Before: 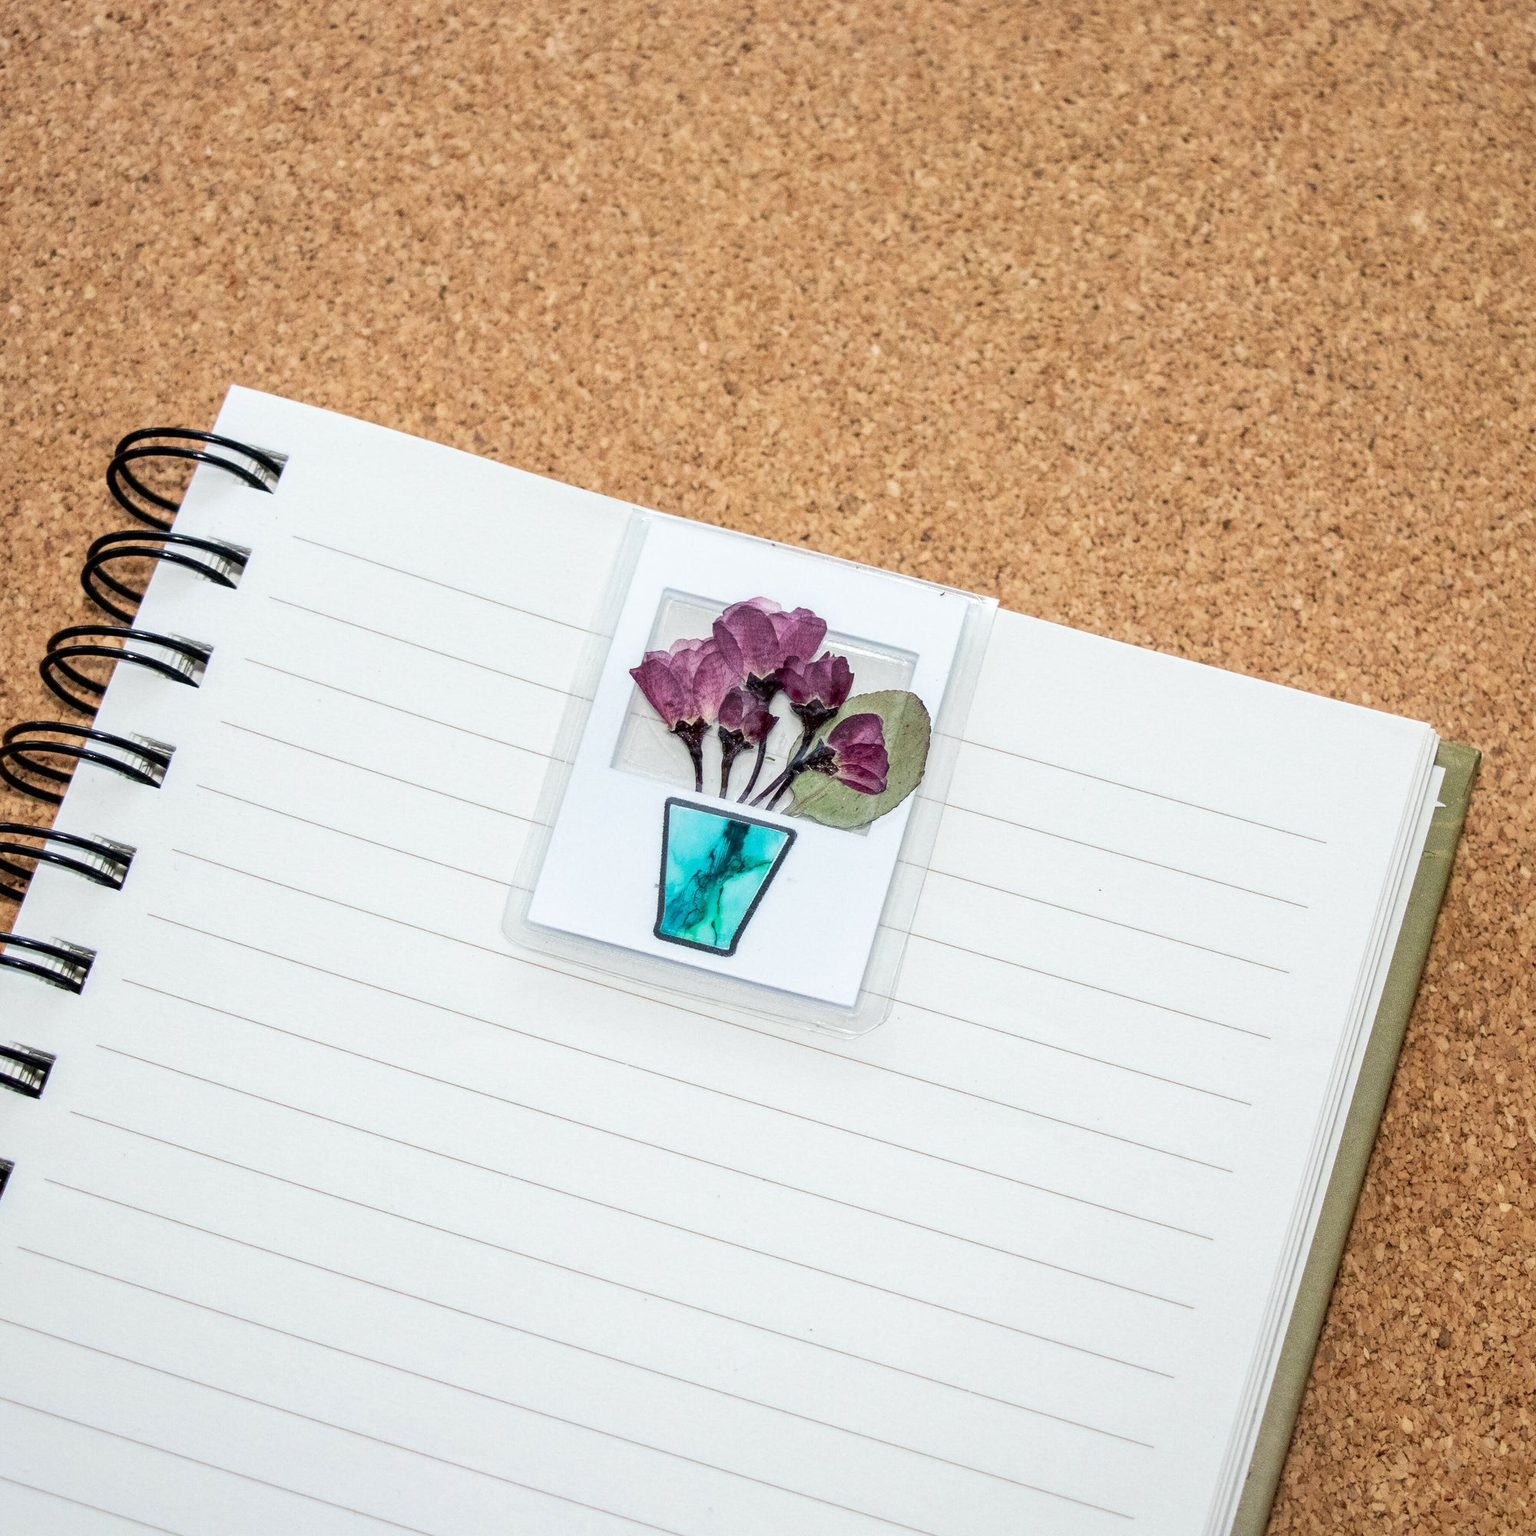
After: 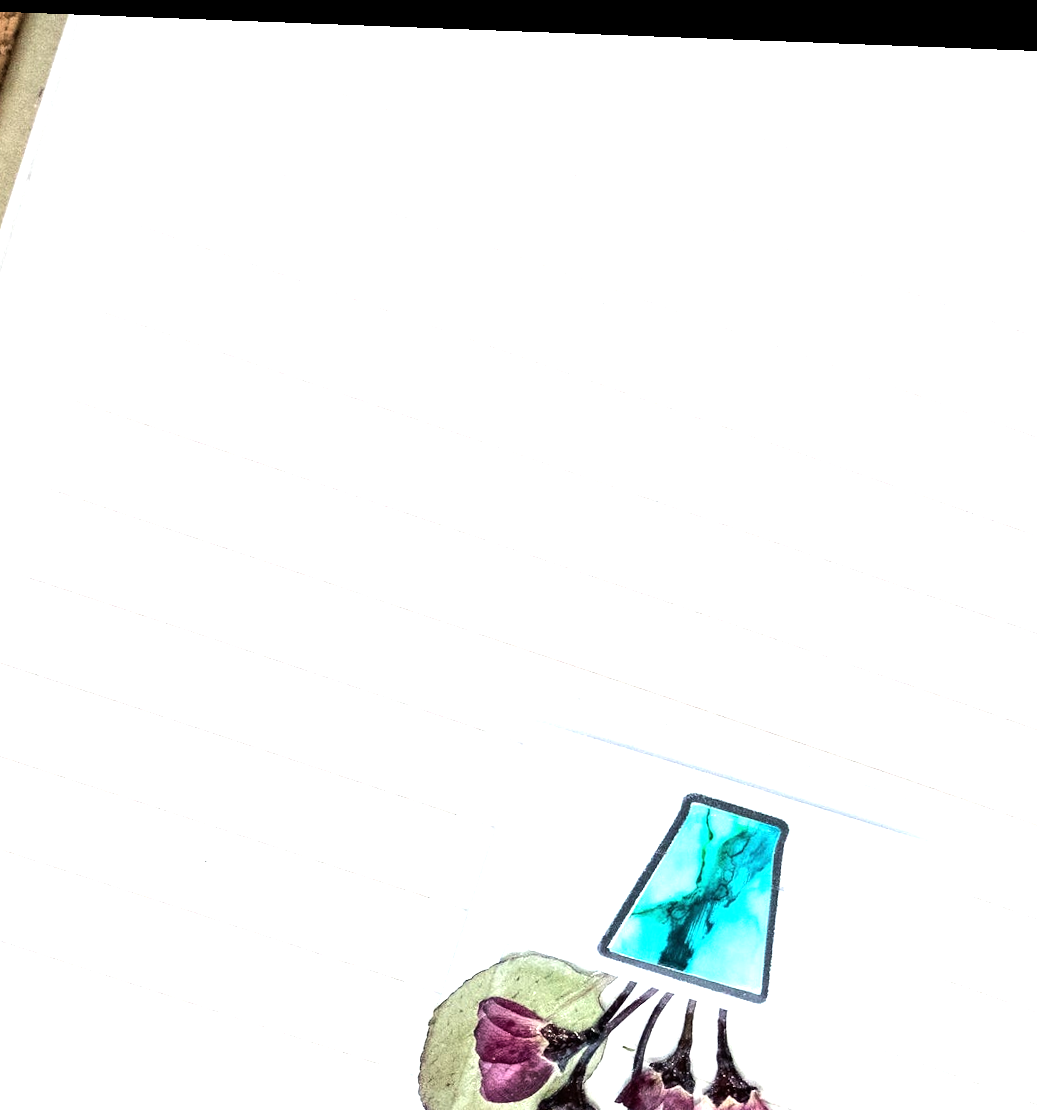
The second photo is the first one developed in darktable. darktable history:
orientation "rotate by 180 degrees": orientation rotate 180°
crop: left 19.556%, right 30.401%, bottom 46.458%
rotate and perspective: rotation 2.17°, automatic cropping off
tone equalizer "contrast tone curve: medium": -8 EV -0.75 EV, -7 EV -0.7 EV, -6 EV -0.6 EV, -5 EV -0.4 EV, -3 EV 0.4 EV, -2 EV 0.6 EV, -1 EV 0.7 EV, +0 EV 0.75 EV, edges refinement/feathering 500, mask exposure compensation -1.57 EV, preserve details no
exposure: exposure 0.493 EV
